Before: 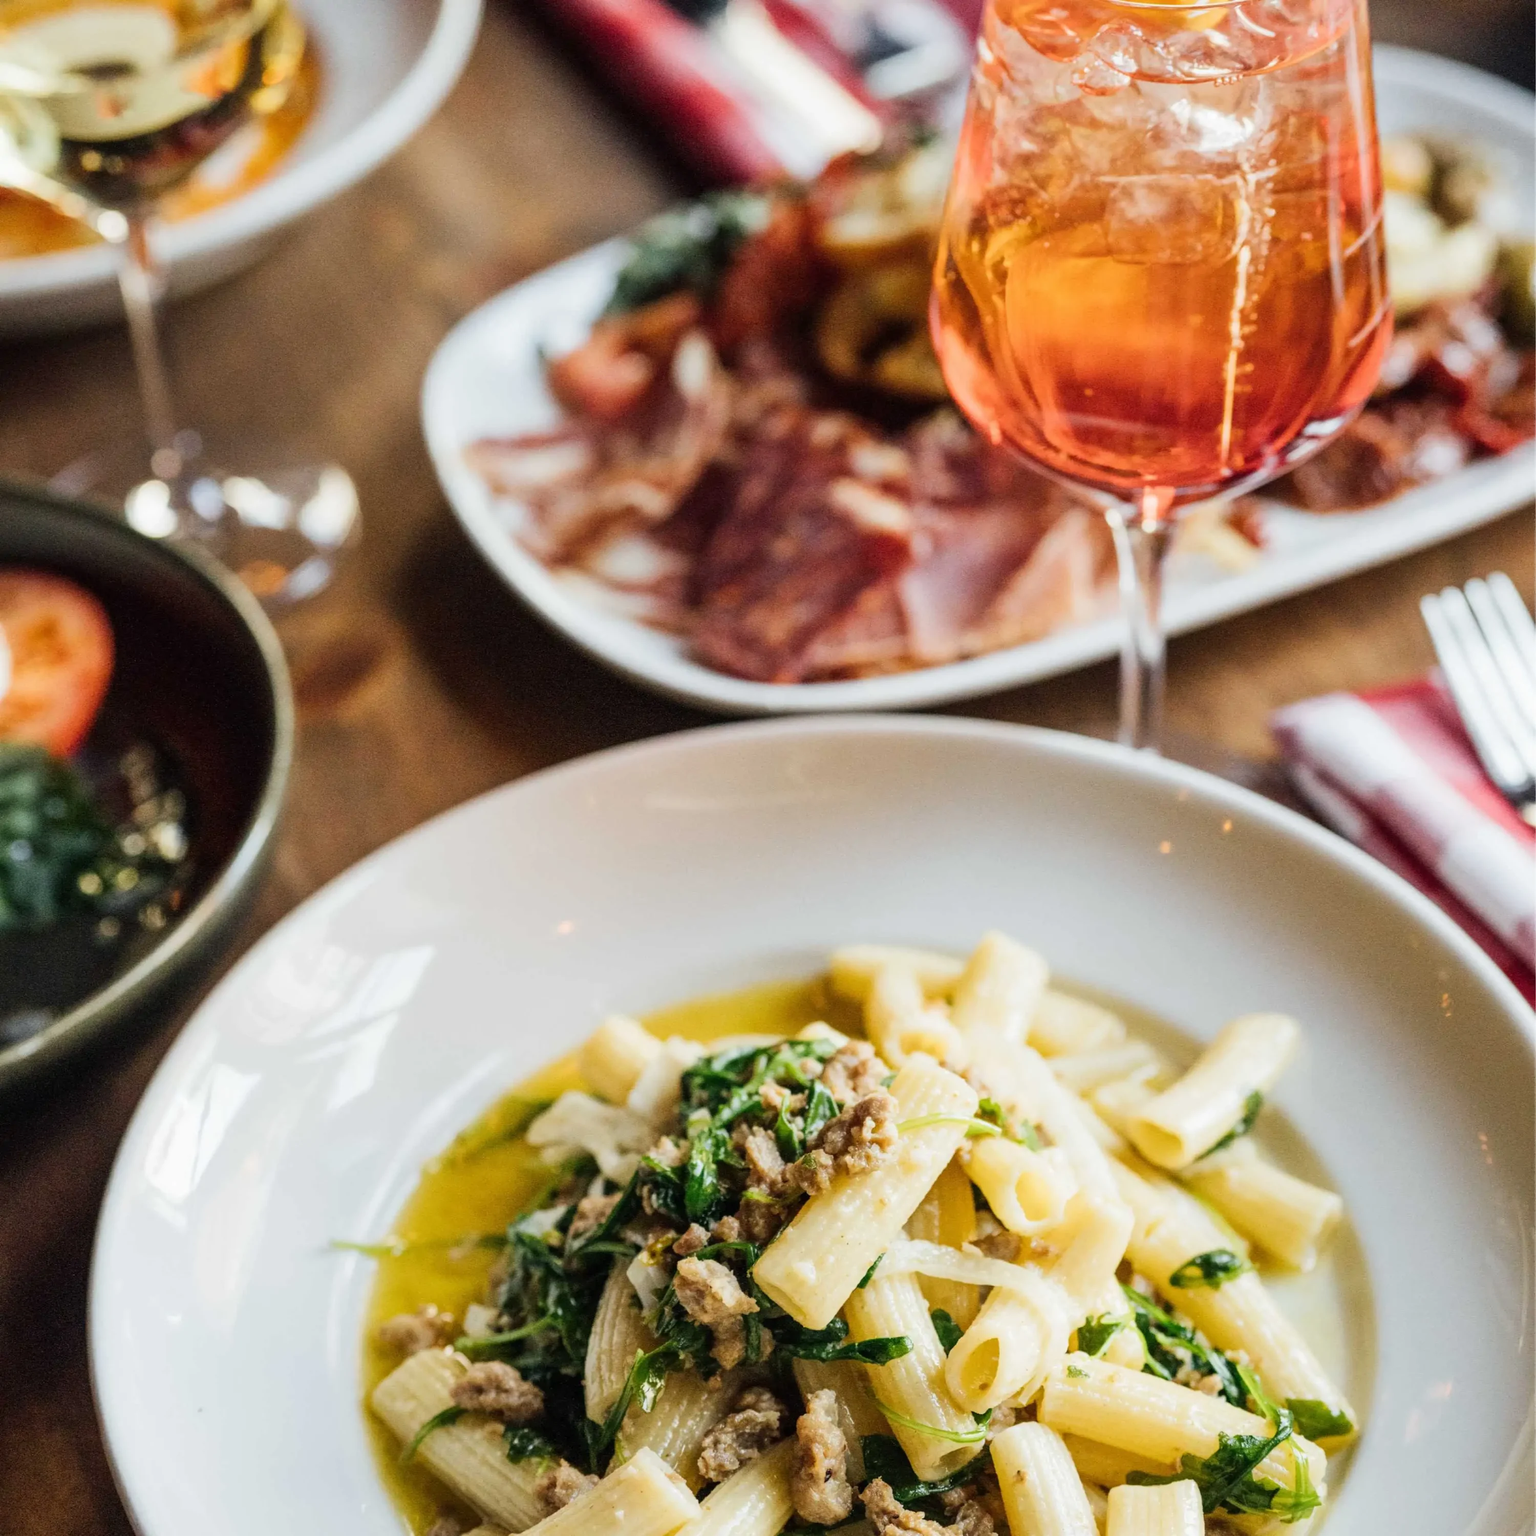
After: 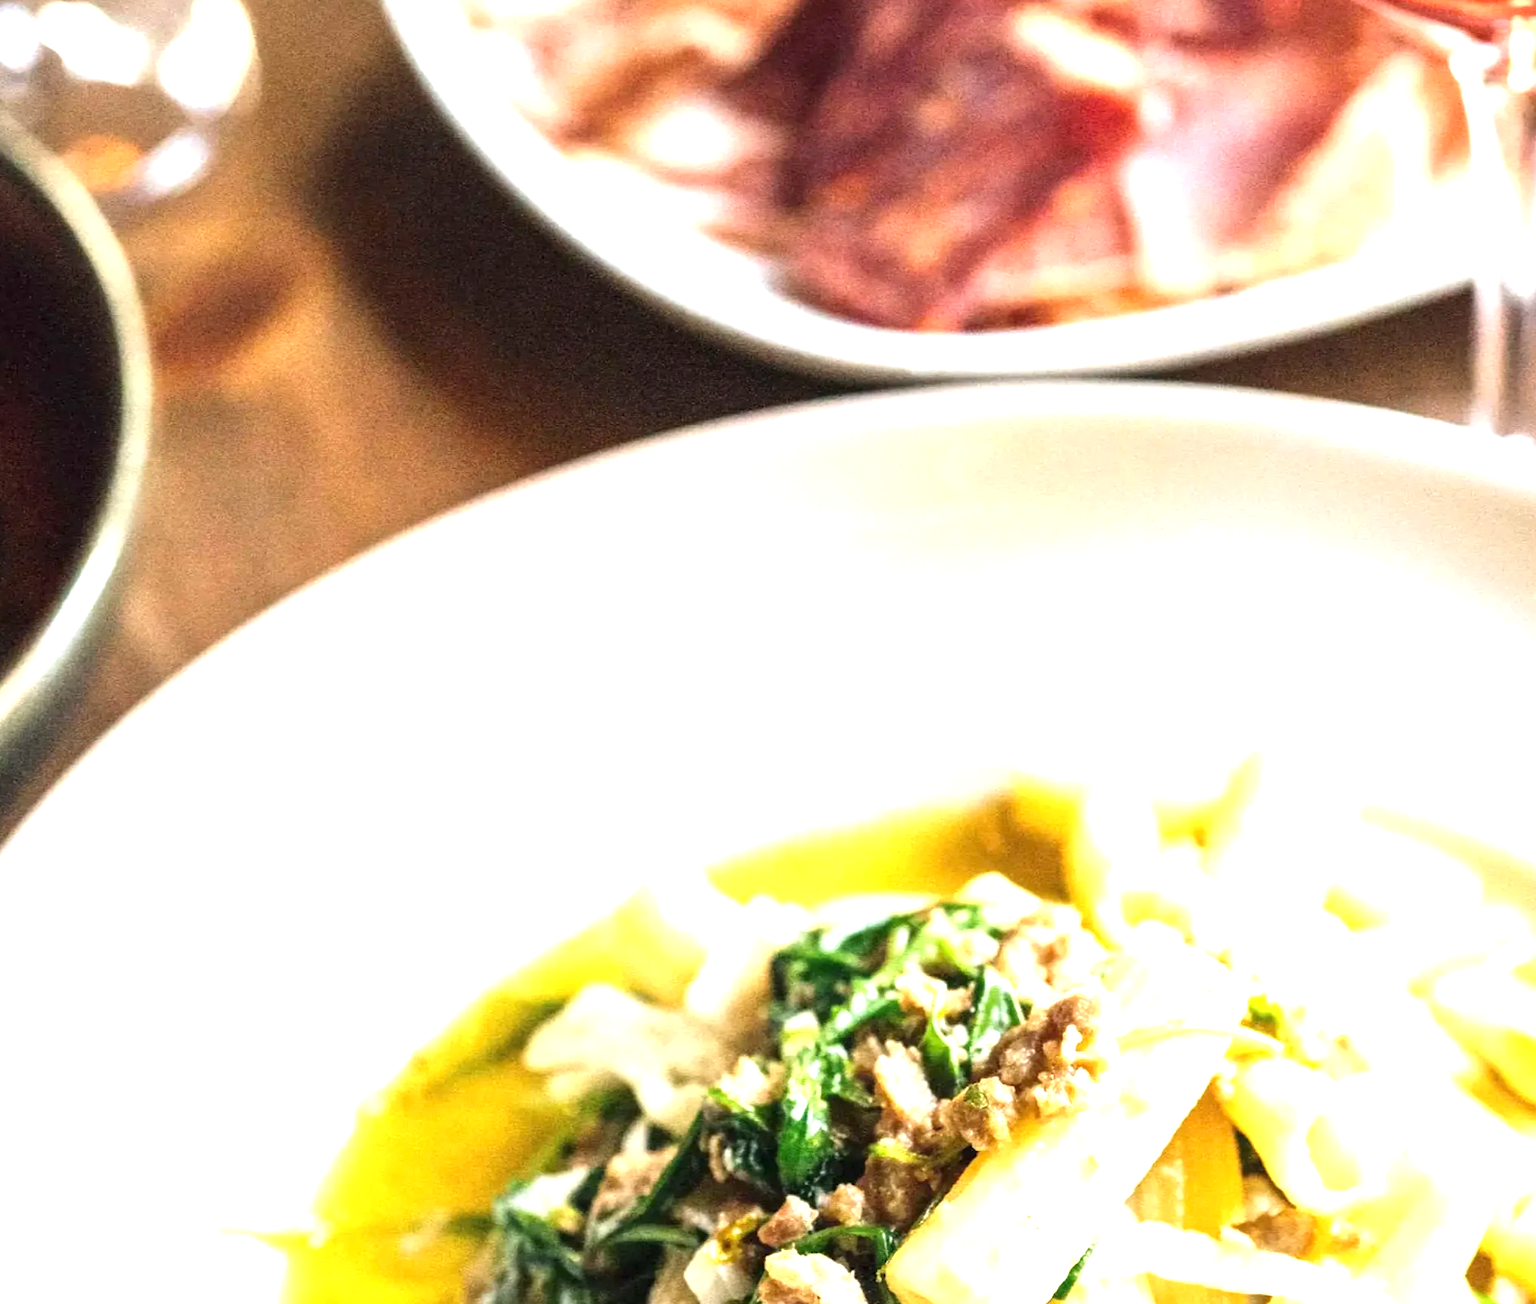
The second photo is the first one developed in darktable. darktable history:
crop: left 12.997%, top 31.001%, right 24.494%, bottom 15.919%
exposure: black level correction 0, exposure 1.403 EV, compensate highlight preservation false
